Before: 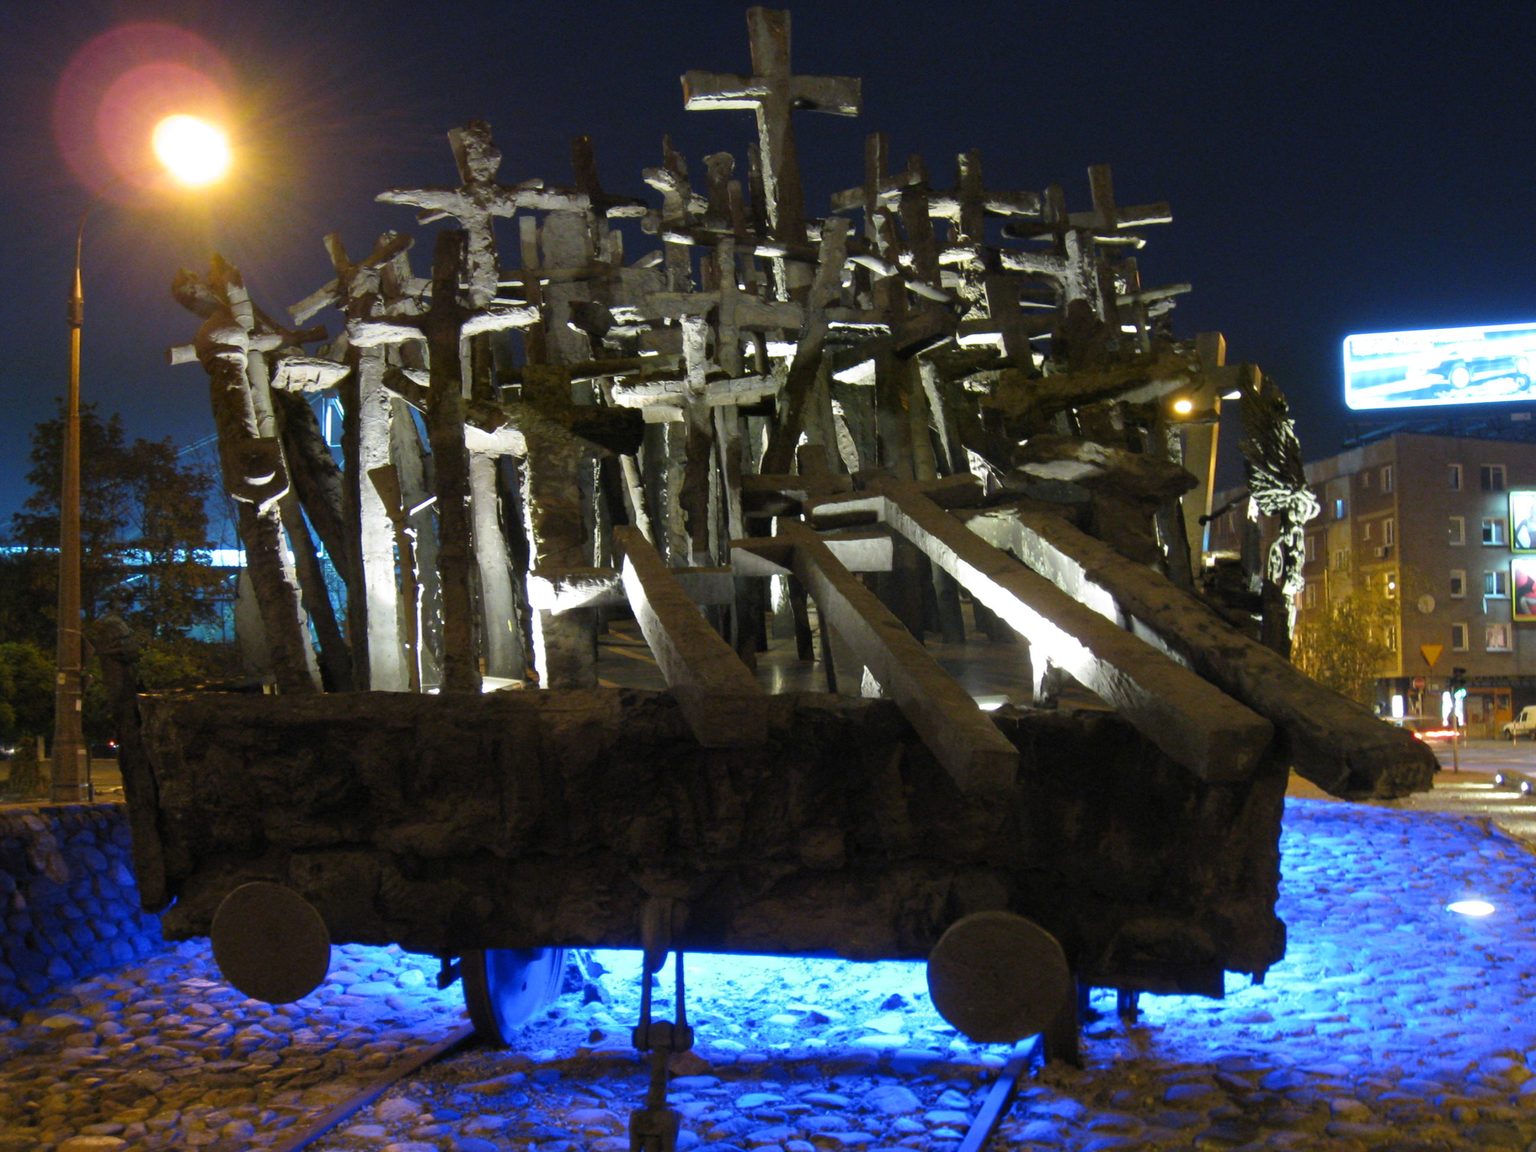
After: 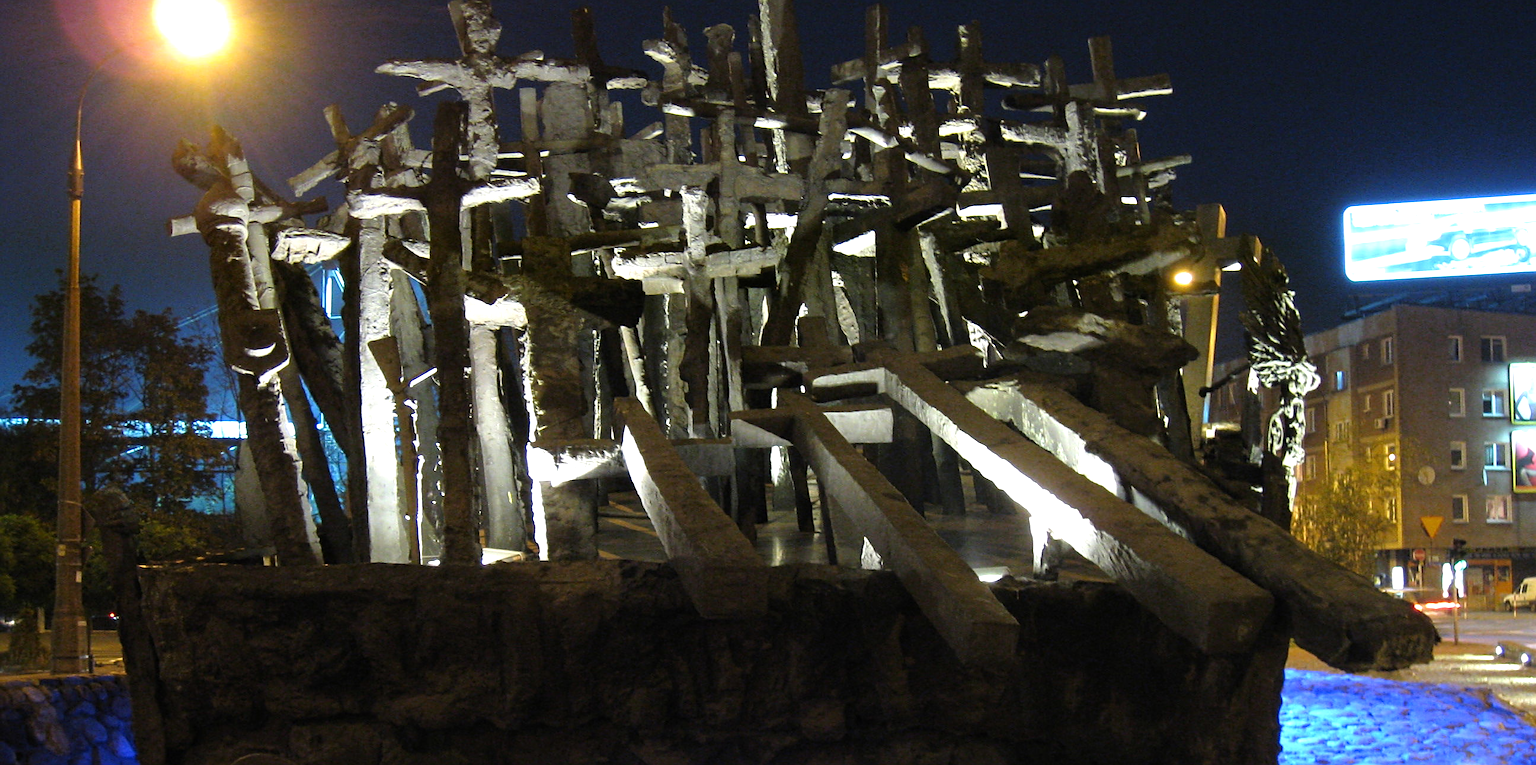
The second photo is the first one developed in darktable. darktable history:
sharpen: on, module defaults
crop: top 11.169%, bottom 22.358%
tone equalizer: -8 EV -0.414 EV, -7 EV -0.388 EV, -6 EV -0.315 EV, -5 EV -0.262 EV, -3 EV 0.249 EV, -2 EV 0.355 EV, -1 EV 0.395 EV, +0 EV 0.429 EV
